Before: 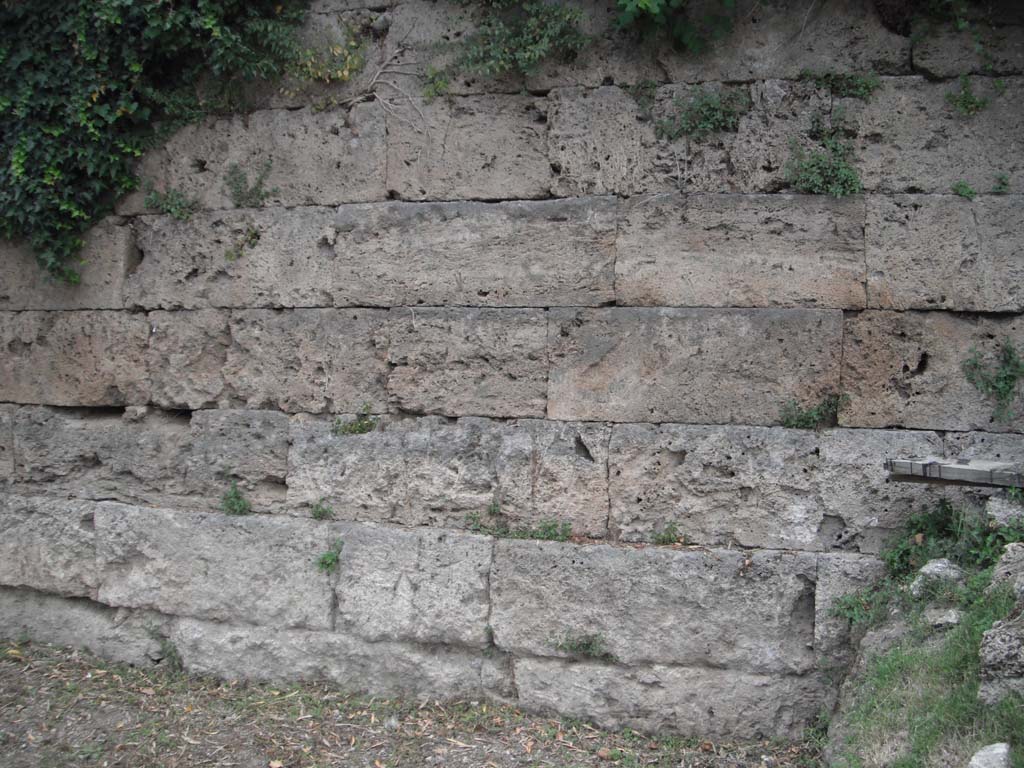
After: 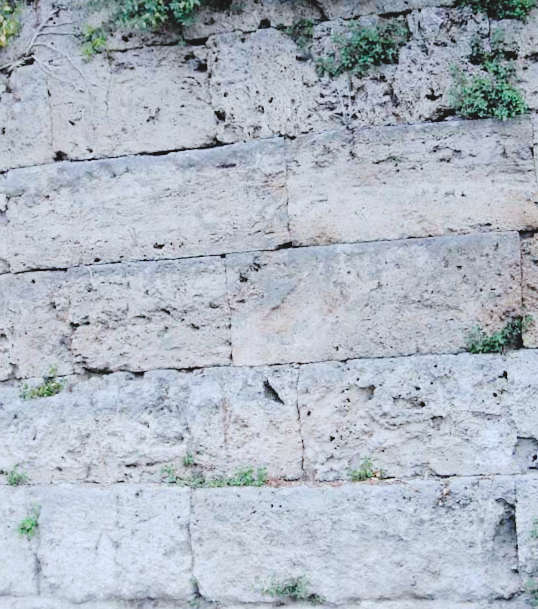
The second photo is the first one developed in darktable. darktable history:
tone curve: curves: ch0 [(0, 0) (0.003, 0.084) (0.011, 0.084) (0.025, 0.084) (0.044, 0.084) (0.069, 0.085) (0.1, 0.09) (0.136, 0.1) (0.177, 0.119) (0.224, 0.144) (0.277, 0.205) (0.335, 0.298) (0.399, 0.417) (0.468, 0.525) (0.543, 0.631) (0.623, 0.72) (0.709, 0.8) (0.801, 0.867) (0.898, 0.934) (1, 1)], preserve colors none
exposure: exposure 1 EV, compensate highlight preservation false
crop: left 32.075%, top 10.976%, right 18.355%, bottom 17.596%
filmic rgb: black relative exposure -7.15 EV, white relative exposure 5.36 EV, hardness 3.02, color science v6 (2022)
rotate and perspective: rotation -4.98°, automatic cropping off
color zones: curves: ch0 [(0.068, 0.464) (0.25, 0.5) (0.48, 0.508) (0.75, 0.536) (0.886, 0.476) (0.967, 0.456)]; ch1 [(0.066, 0.456) (0.25, 0.5) (0.616, 0.508) (0.746, 0.56) (0.934, 0.444)]
local contrast: mode bilateral grid, contrast 10, coarseness 25, detail 110%, midtone range 0.2
white balance: red 0.924, blue 1.095
